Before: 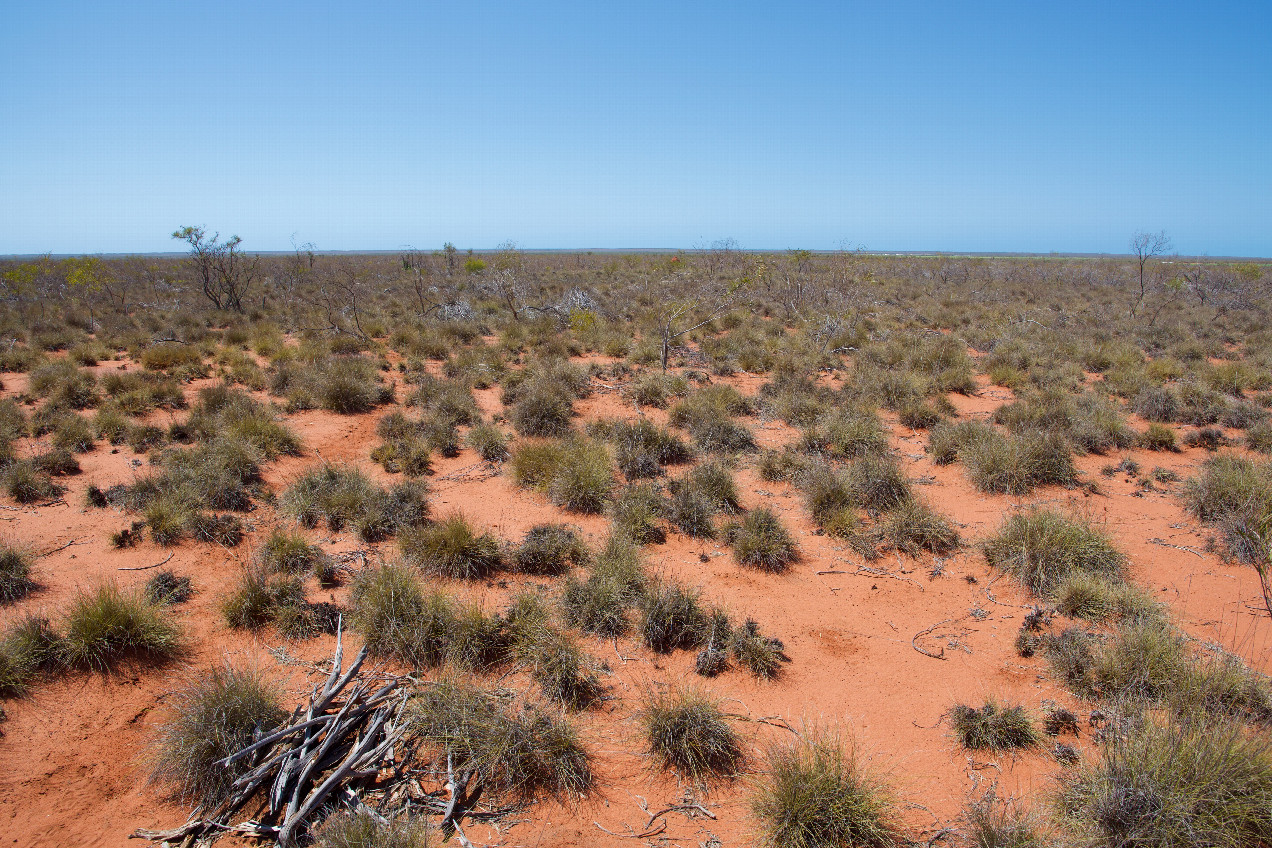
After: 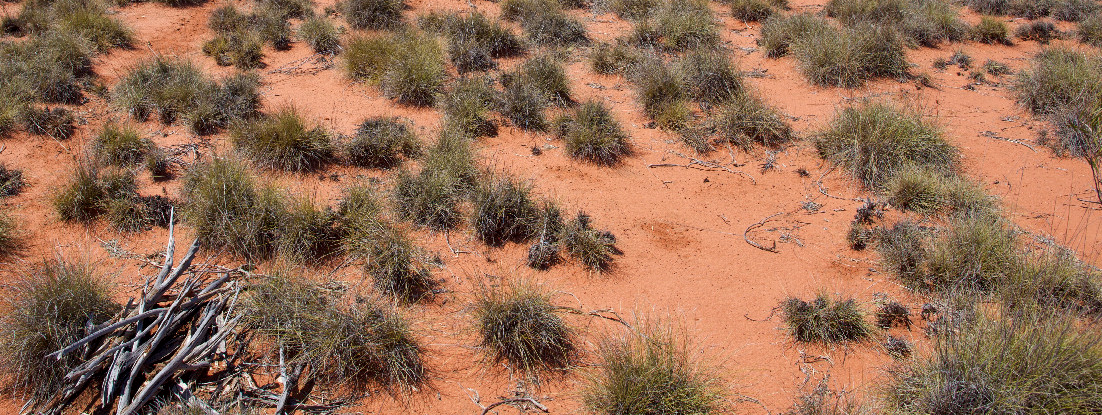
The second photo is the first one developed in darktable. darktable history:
crop and rotate: left 13.313%, top 48.093%, bottom 2.926%
local contrast: highlights 104%, shadows 97%, detail 119%, midtone range 0.2
